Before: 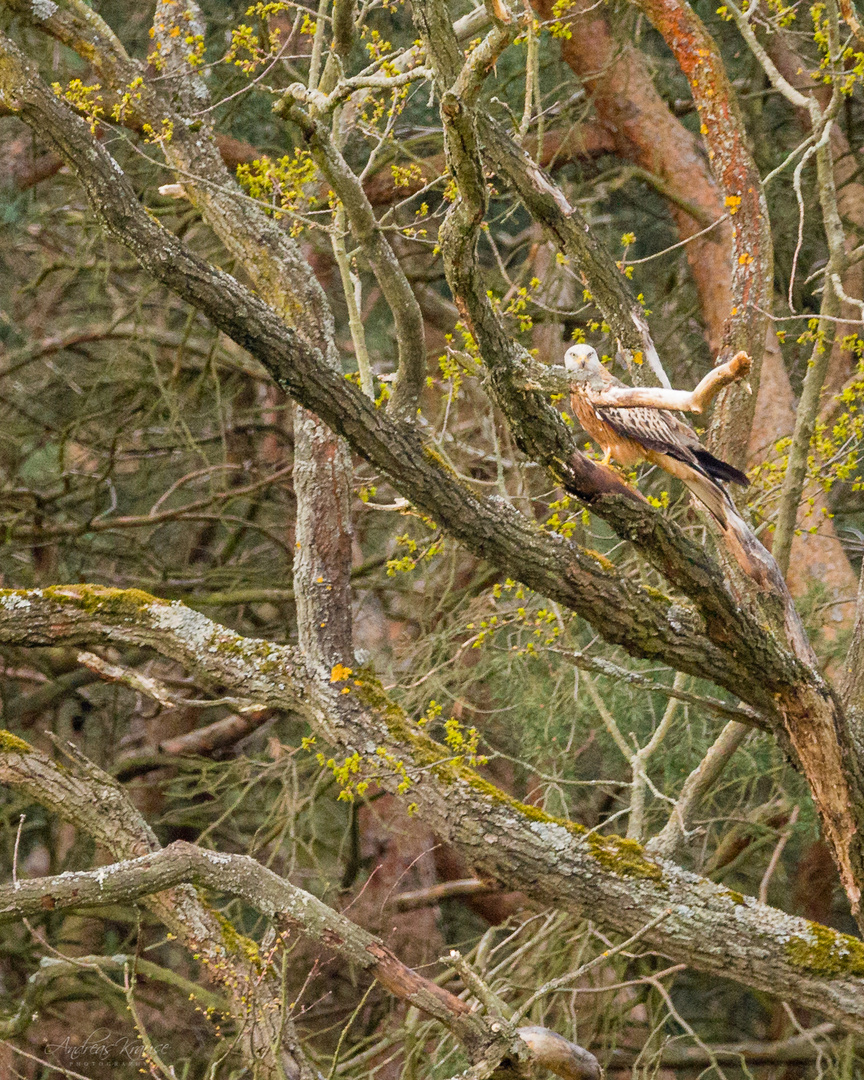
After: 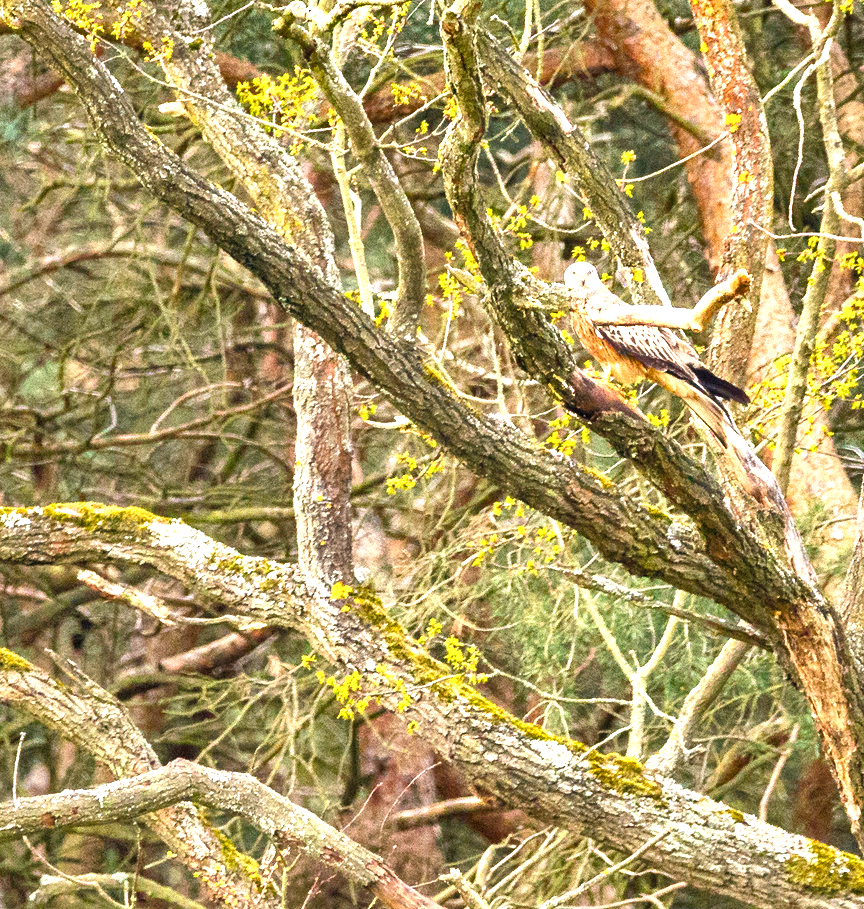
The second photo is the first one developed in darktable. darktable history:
exposure: black level correction 0, exposure 1.458 EV, compensate highlight preservation false
crop: top 7.604%, bottom 8.181%
shadows and highlights: shadows 52.56, soften with gaussian
